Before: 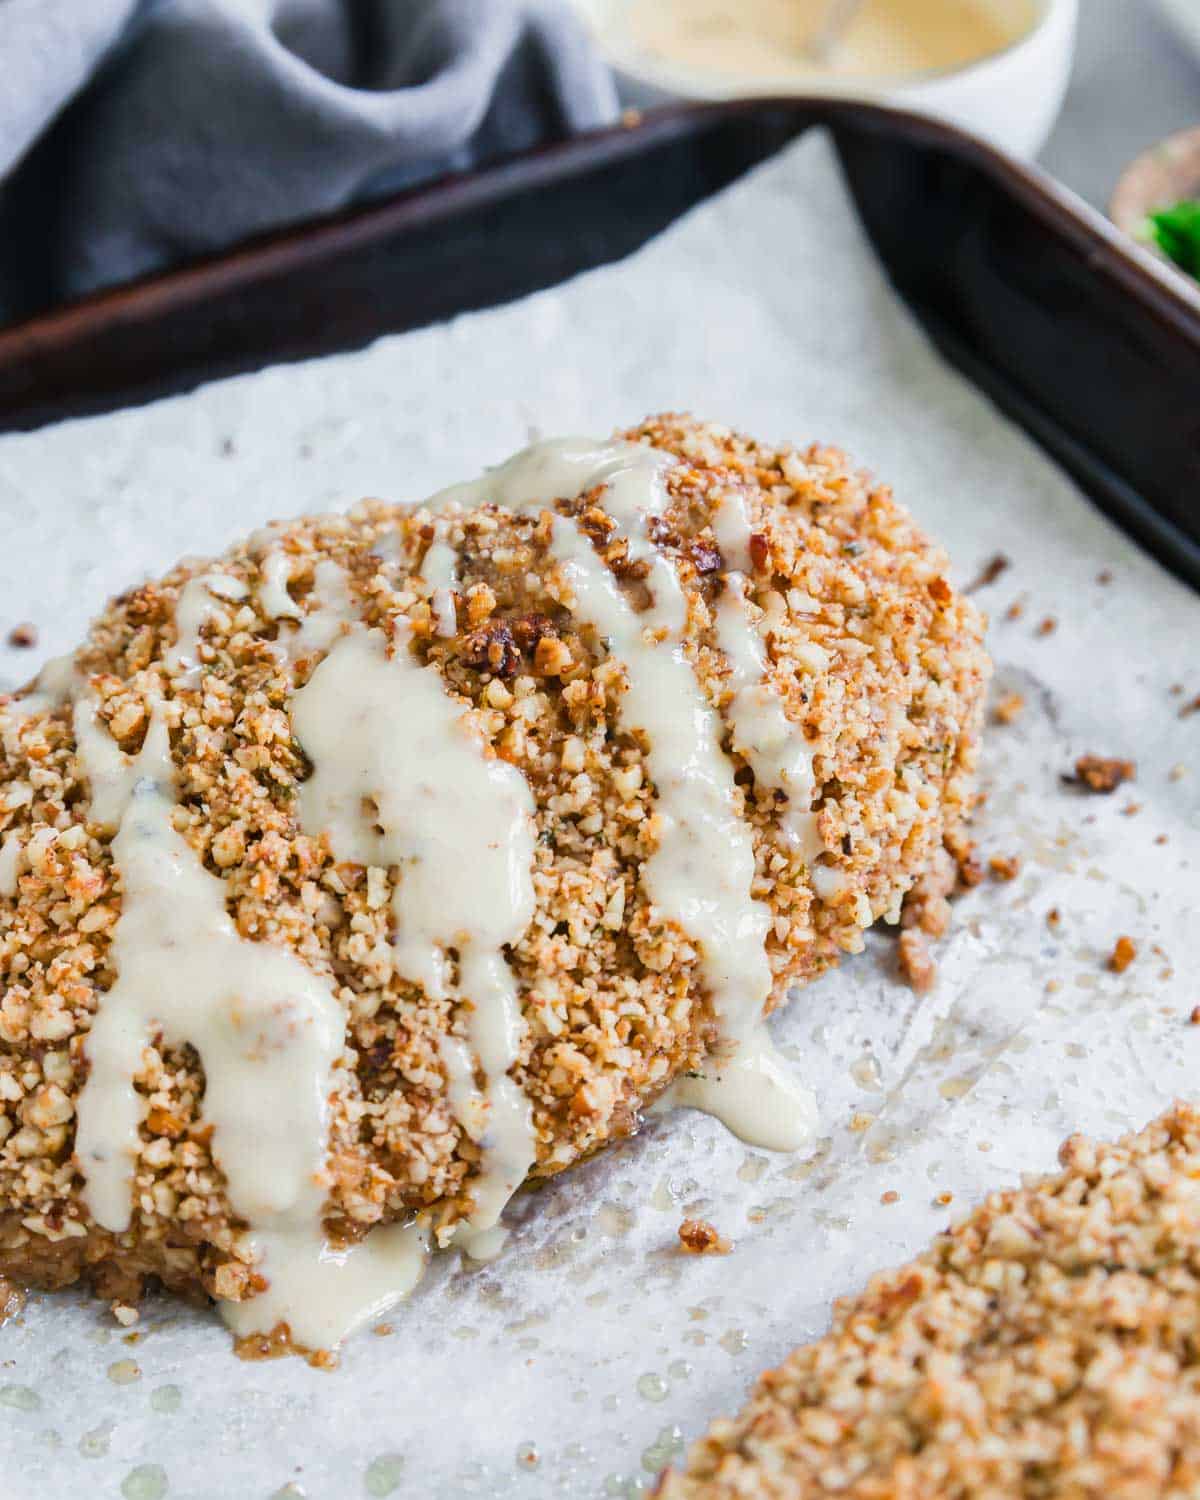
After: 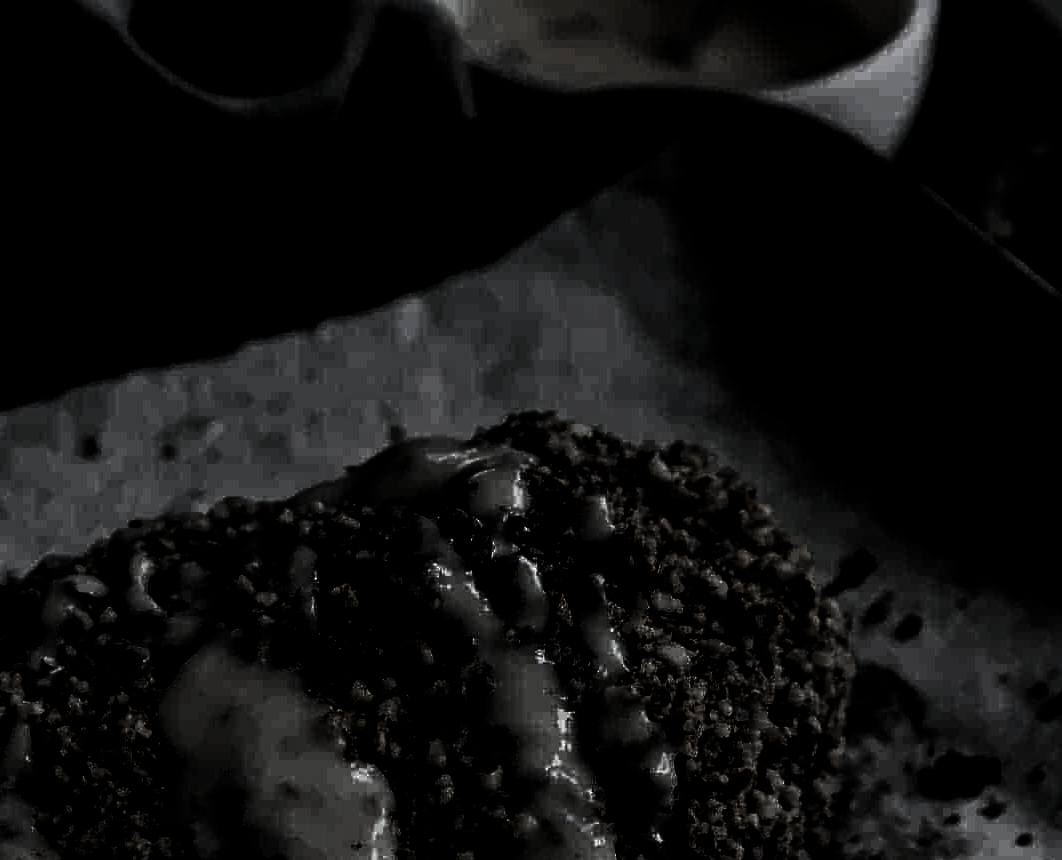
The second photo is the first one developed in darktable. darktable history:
contrast brightness saturation: contrast 0.1, brightness 0.016, saturation 0.017
tone curve: curves: ch0 [(0, 0) (0.08, 0.056) (0.4, 0.4) (0.6, 0.612) (0.92, 0.924) (1, 1)], color space Lab, independent channels, preserve colors none
crop and rotate: left 11.453%, bottom 42.614%
levels: levels [0.721, 0.937, 0.997]
